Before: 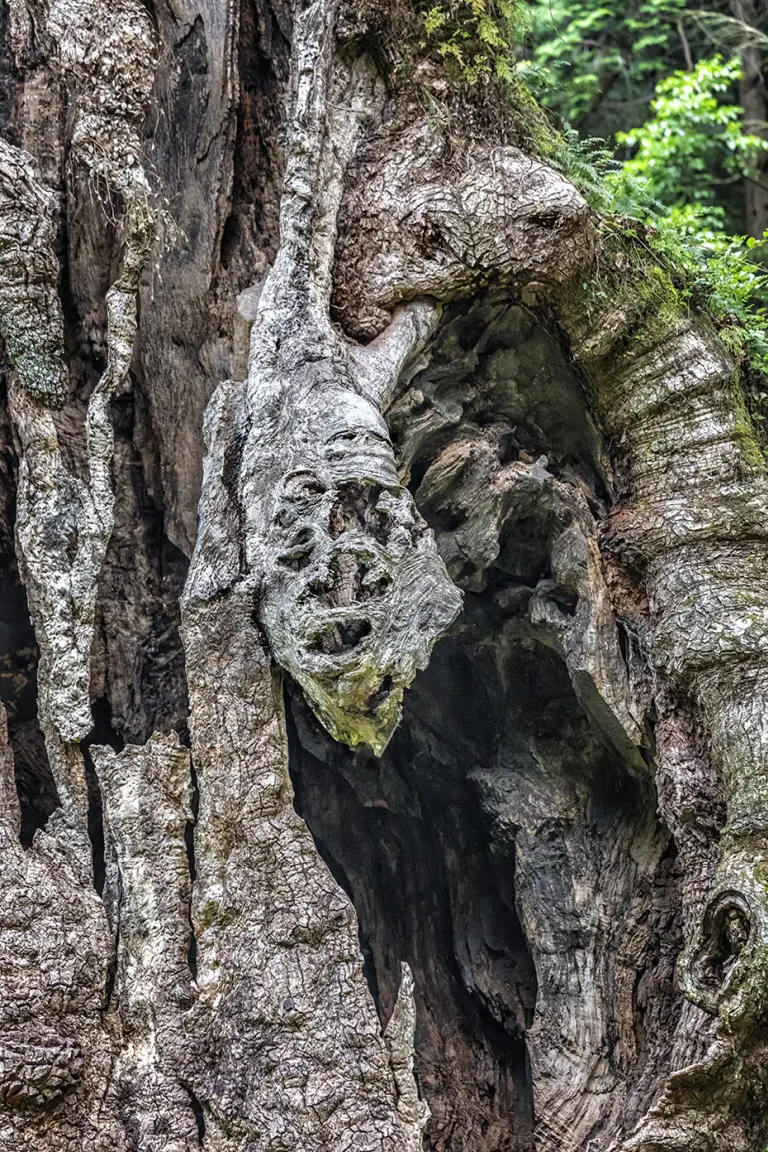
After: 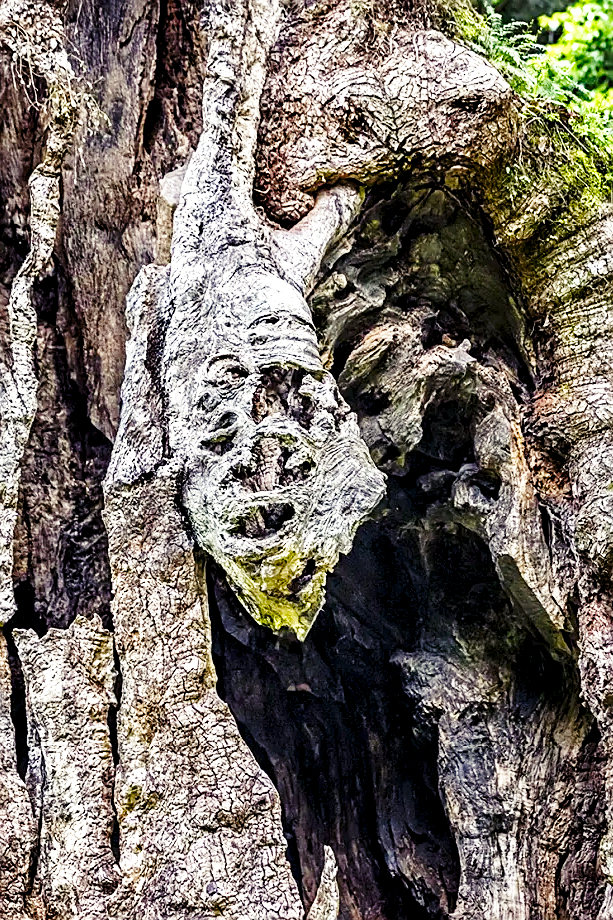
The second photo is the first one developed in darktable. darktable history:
crop and rotate: left 10.071%, top 10.071%, right 10.02%, bottom 10.02%
base curve: curves: ch0 [(0, 0) (0.028, 0.03) (0.121, 0.232) (0.46, 0.748) (0.859, 0.968) (1, 1)], preserve colors none
color balance rgb: shadows lift › luminance -21.66%, shadows lift › chroma 6.57%, shadows lift › hue 270°, power › chroma 0.68%, power › hue 60°, highlights gain › luminance 6.08%, highlights gain › chroma 1.33%, highlights gain › hue 90°, global offset › luminance -0.87%, perceptual saturation grading › global saturation 26.86%, perceptual saturation grading › highlights -28.39%, perceptual saturation grading › mid-tones 15.22%, perceptual saturation grading › shadows 33.98%, perceptual brilliance grading › highlights 10%, perceptual brilliance grading › mid-tones 5%
sharpen: on, module defaults
